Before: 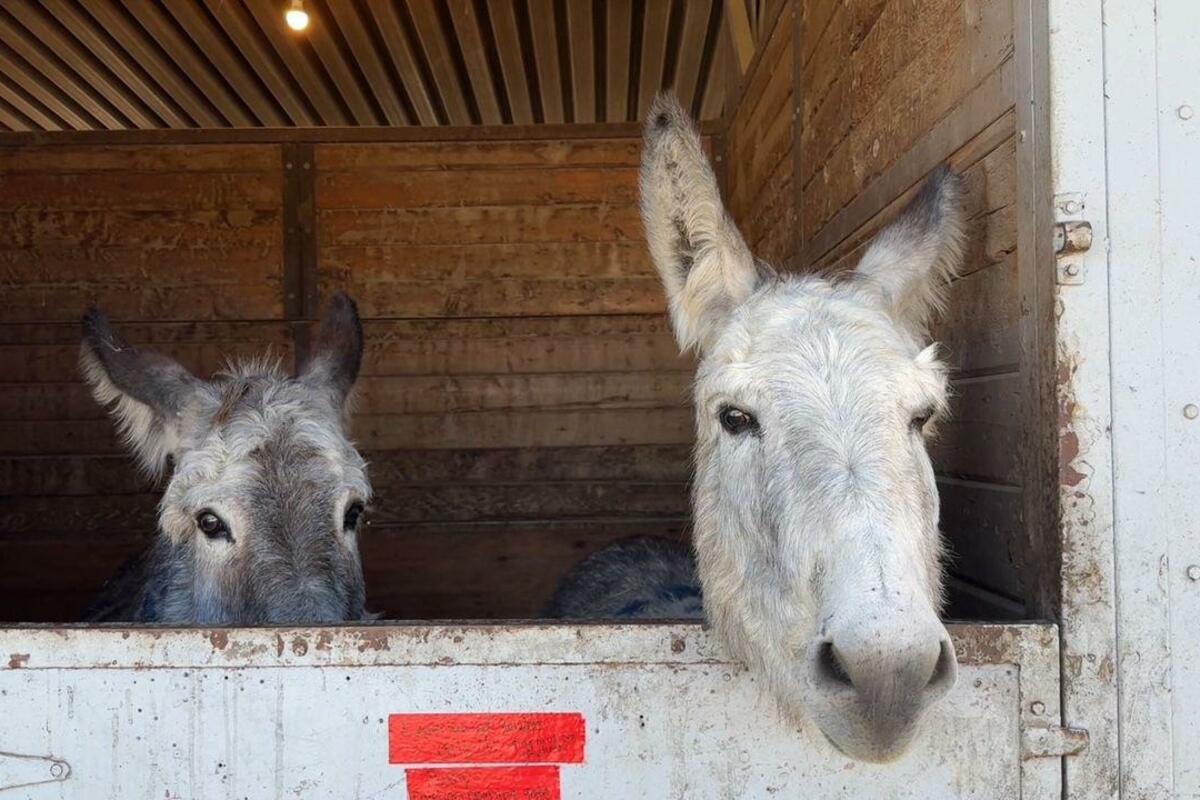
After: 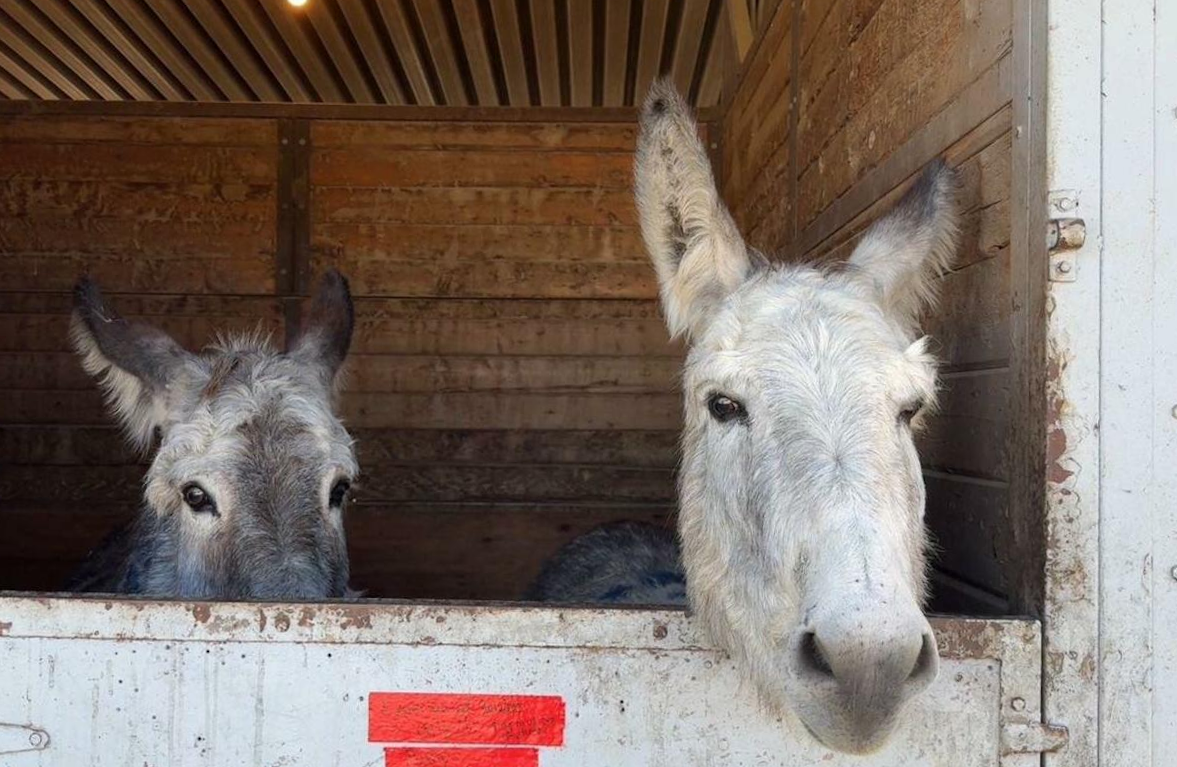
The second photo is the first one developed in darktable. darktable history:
rotate and perspective: rotation 1.57°, crop left 0.018, crop right 0.982, crop top 0.039, crop bottom 0.961
